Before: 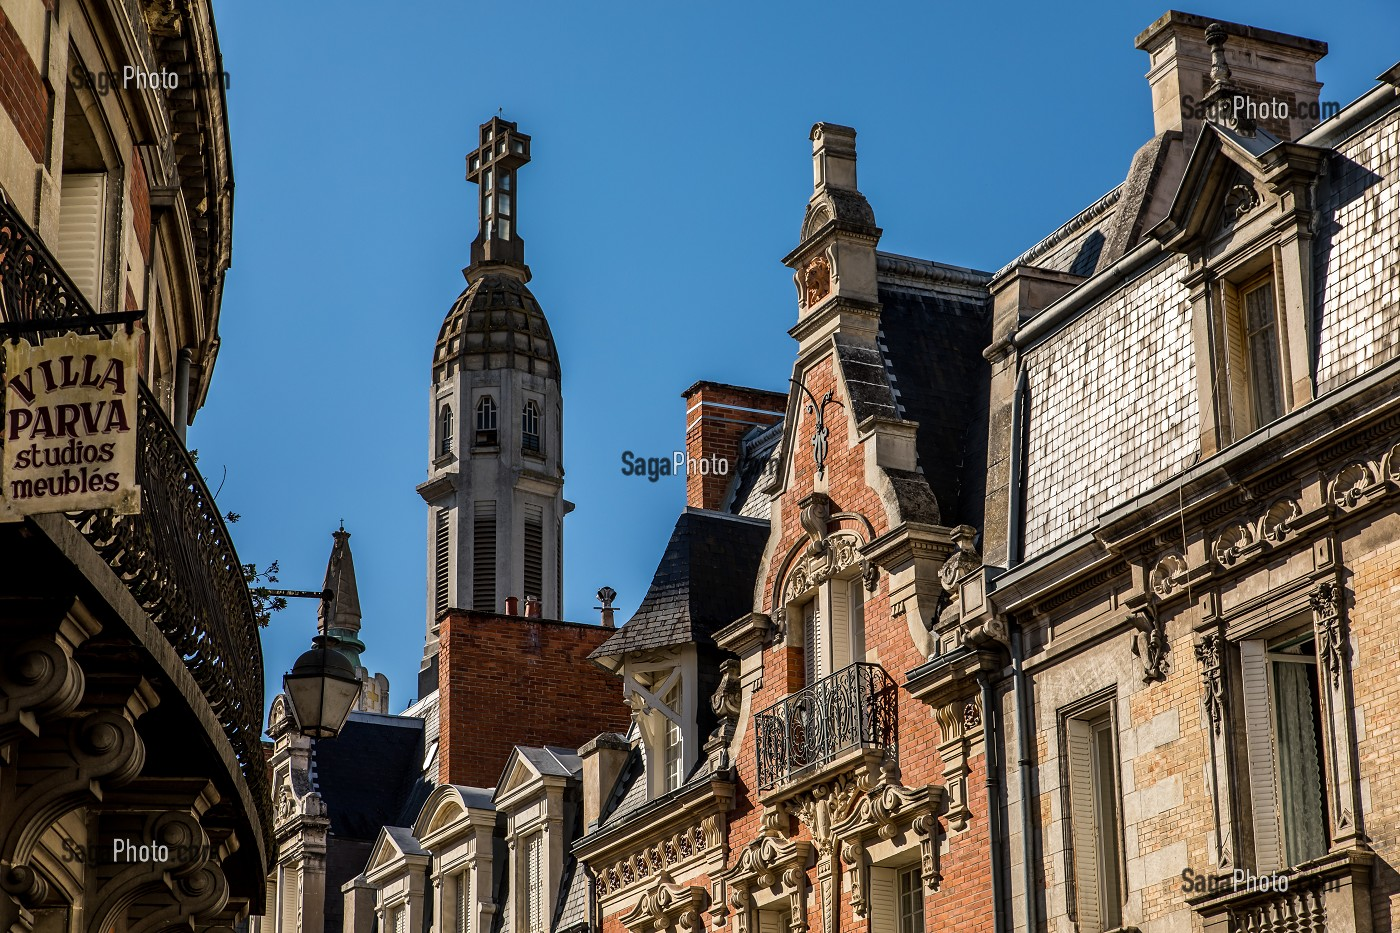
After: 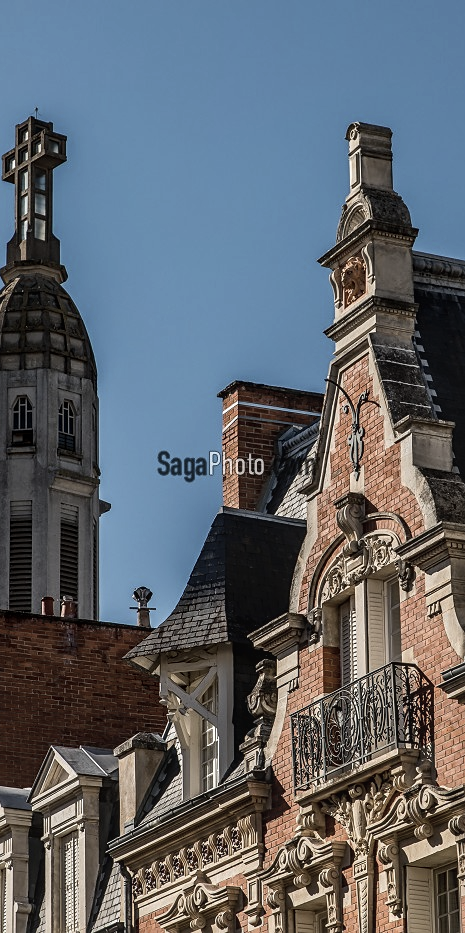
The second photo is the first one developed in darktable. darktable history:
crop: left 33.192%, right 33.532%
local contrast: detail 109%
contrast brightness saturation: contrast 0.099, saturation -0.376
sharpen: amount 0.203
